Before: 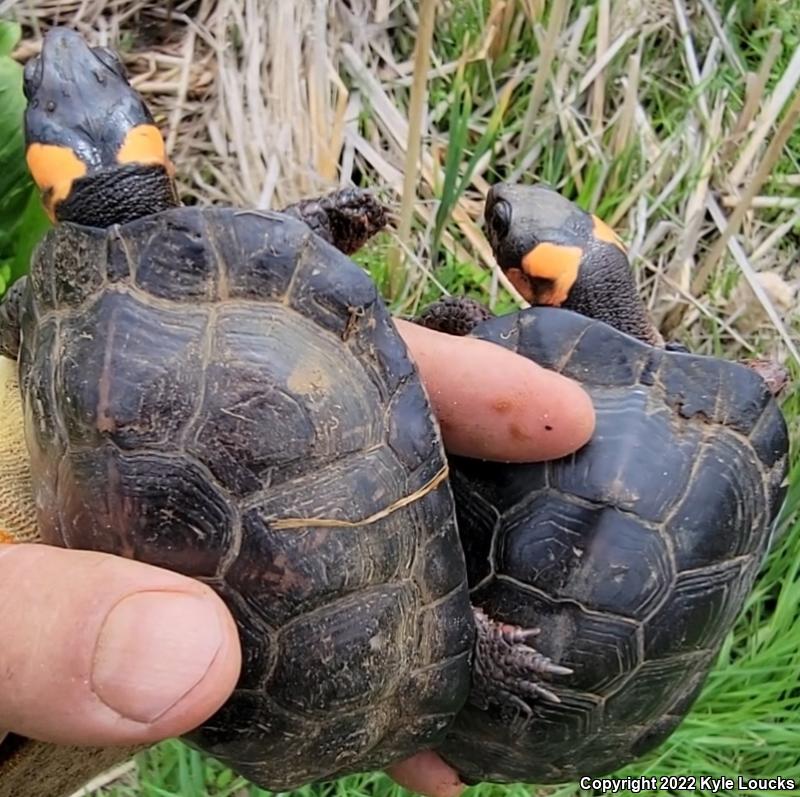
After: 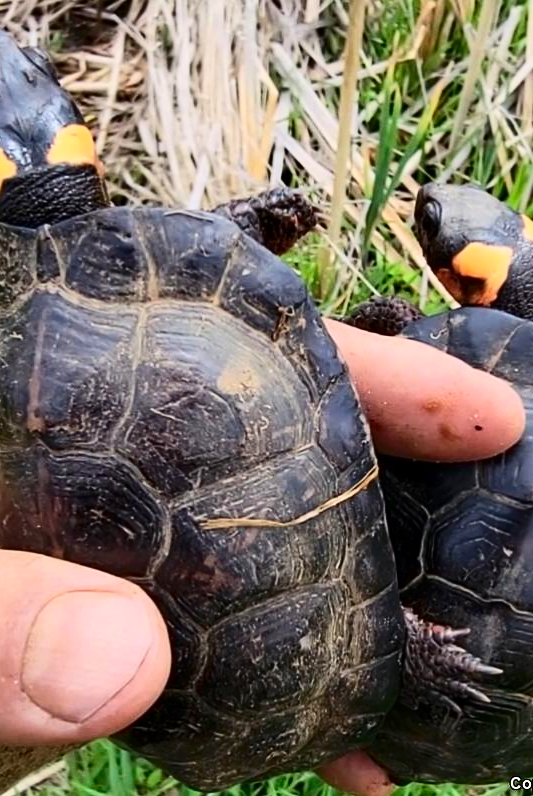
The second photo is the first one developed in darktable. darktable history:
levels: mode automatic
color zones: curves: ch0 [(0, 0.613) (0.01, 0.613) (0.245, 0.448) (0.498, 0.529) (0.642, 0.665) (0.879, 0.777) (0.99, 0.613)]; ch1 [(0, 0) (0.143, 0) (0.286, 0) (0.429, 0) (0.571, 0) (0.714, 0) (0.857, 0)], mix -121.96%
crop and rotate: left 8.786%, right 24.548%
contrast brightness saturation: contrast 0.28
